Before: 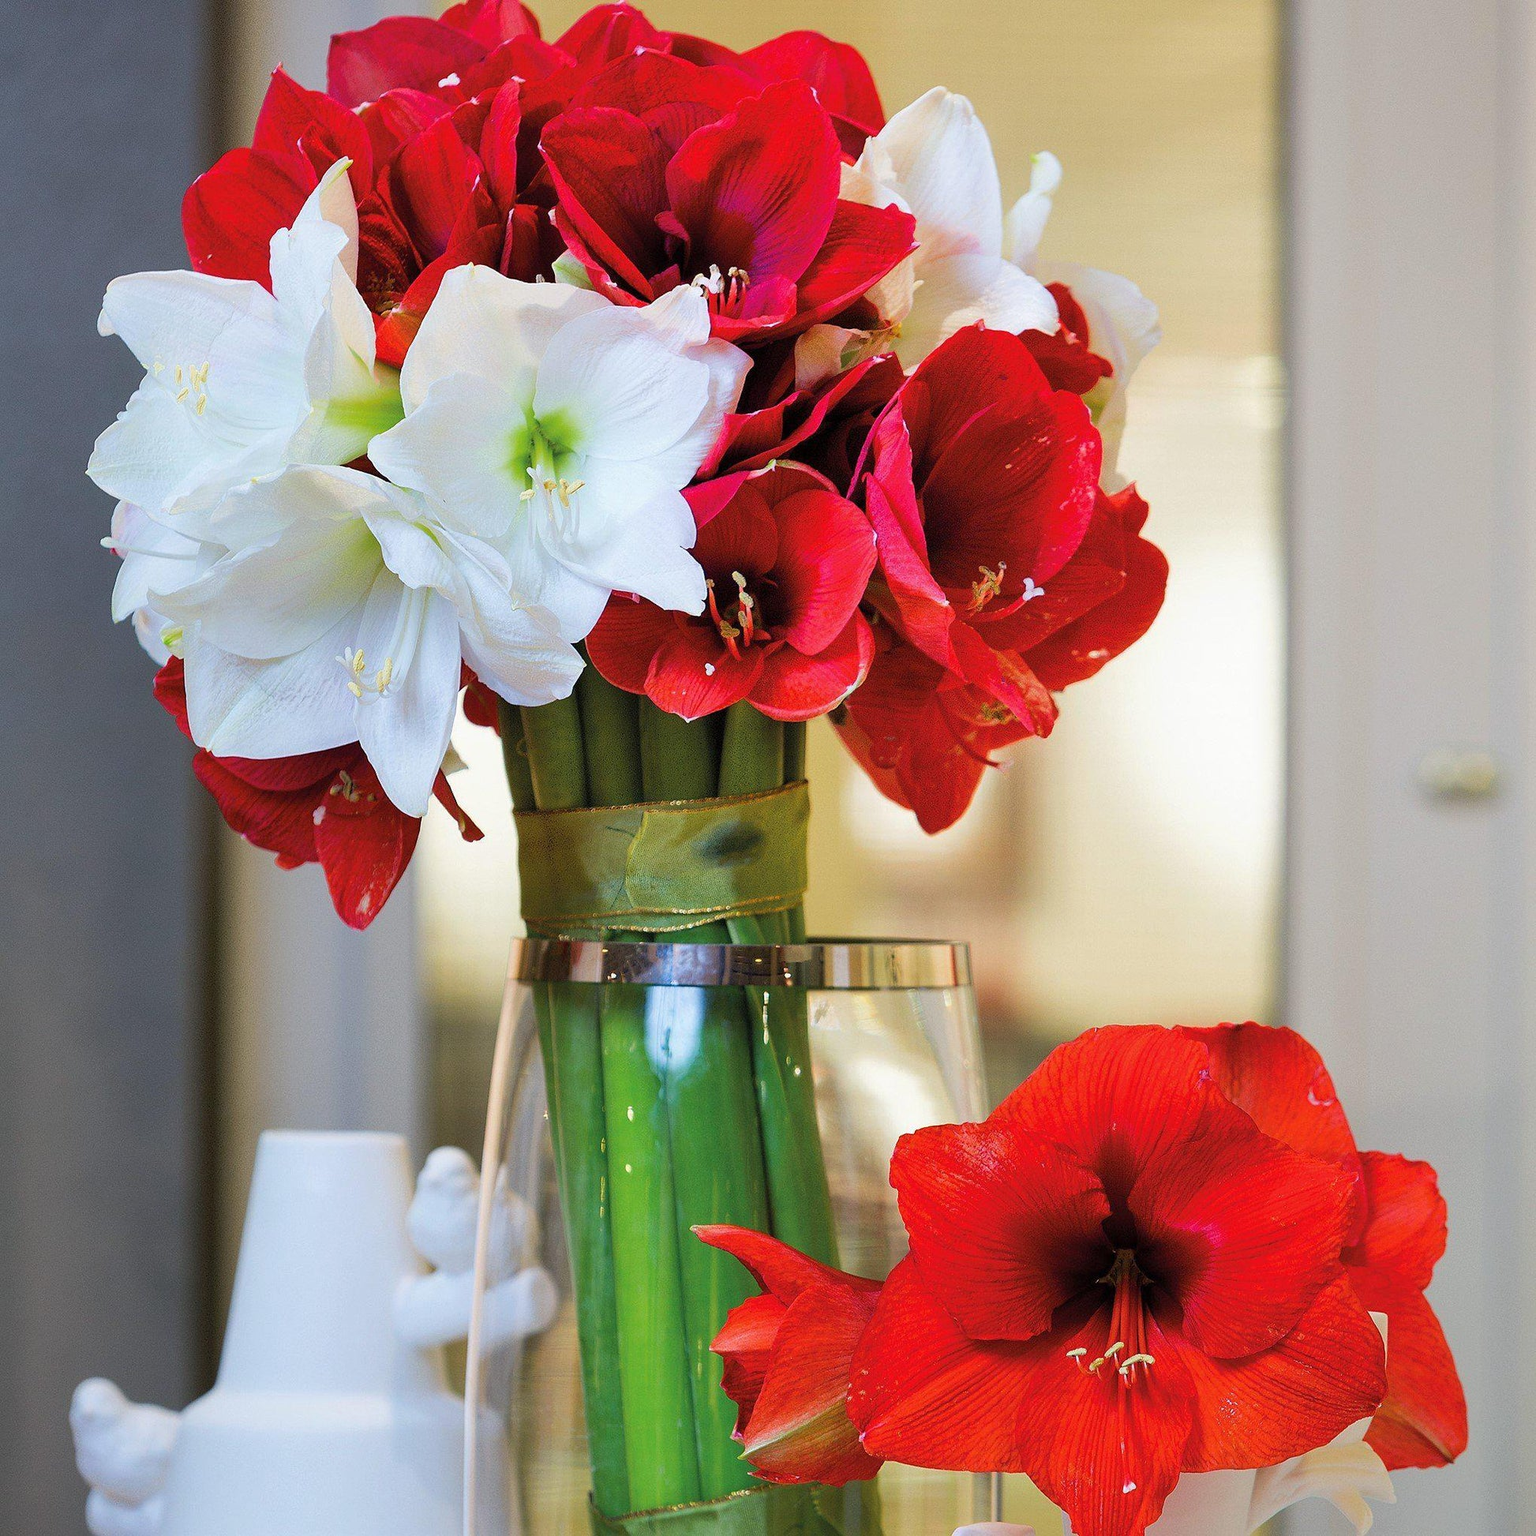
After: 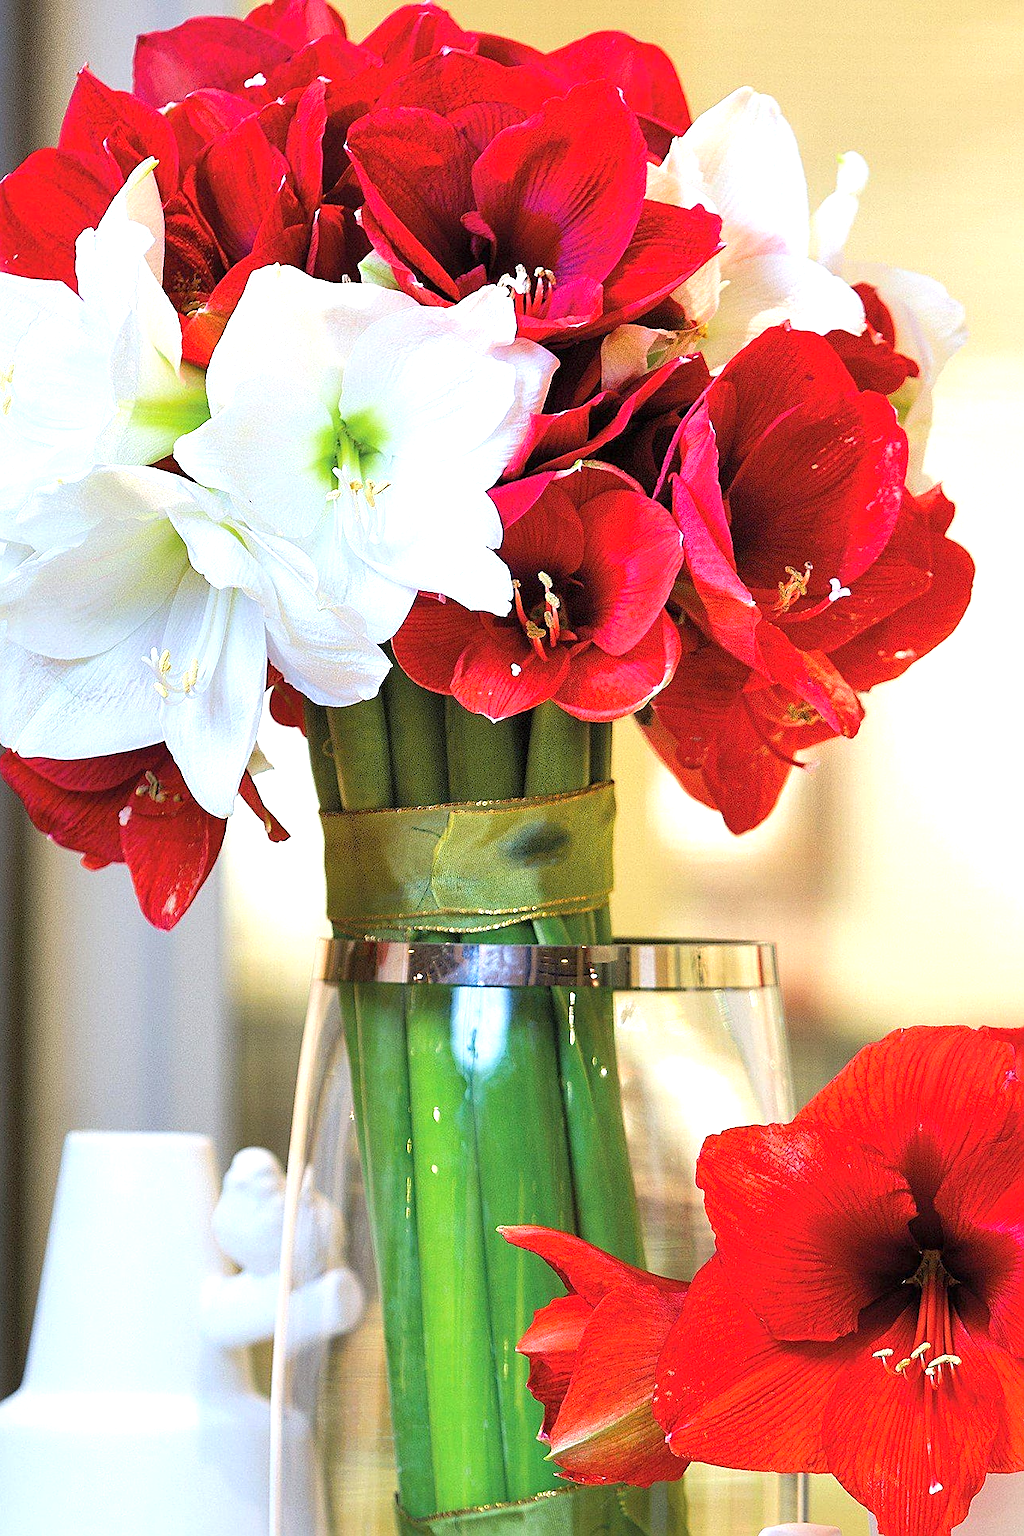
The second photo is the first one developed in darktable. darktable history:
sharpen: on, module defaults
crop and rotate: left 12.673%, right 20.66%
exposure: black level correction 0, exposure 0.7 EV, compensate exposure bias true, compensate highlight preservation false
